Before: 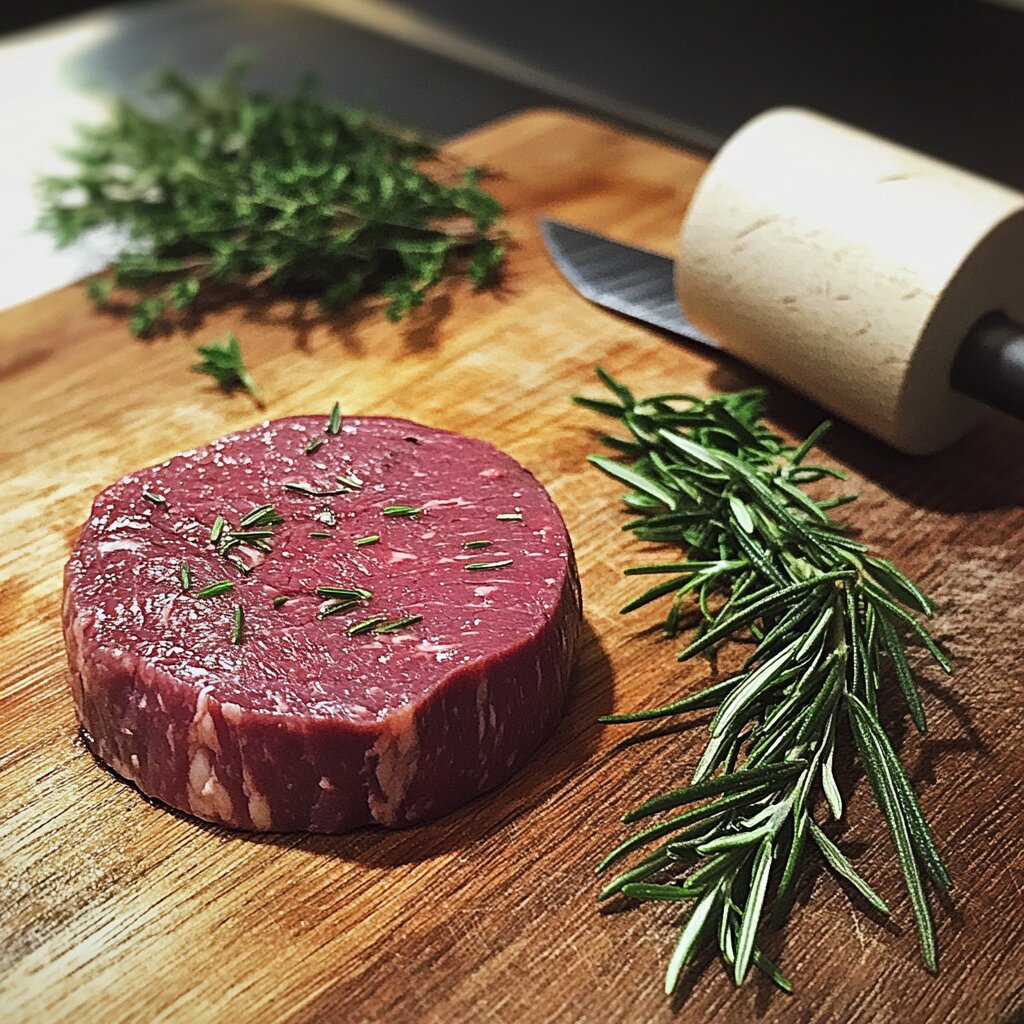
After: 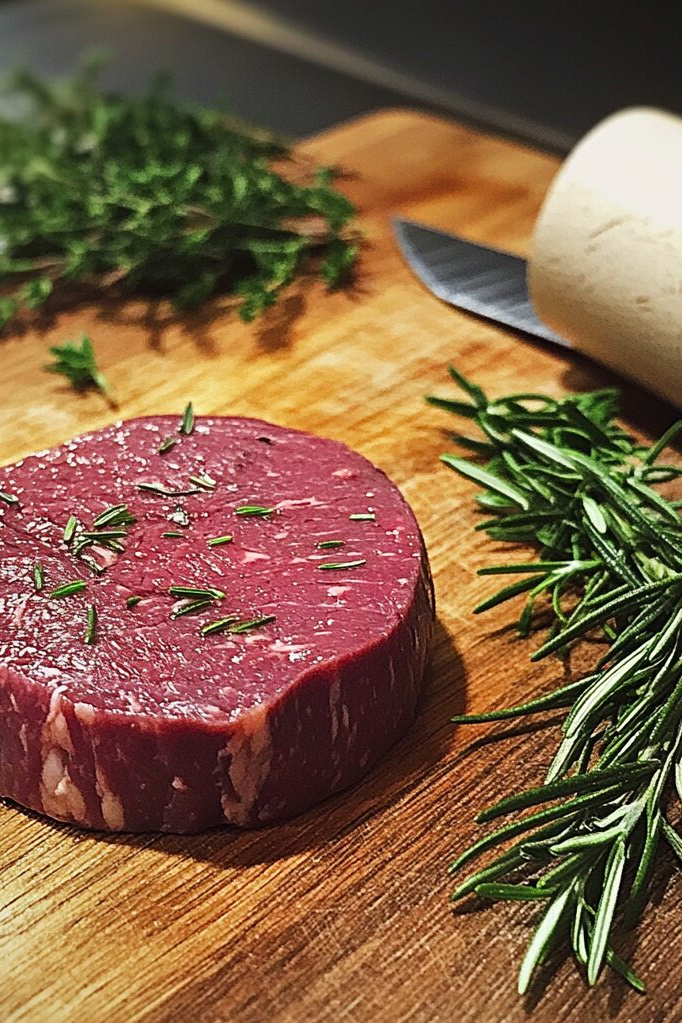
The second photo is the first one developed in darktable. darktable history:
crop and rotate: left 14.385%, right 18.948%
color correction: highlights a* 0.816, highlights b* 2.78, saturation 1.1
